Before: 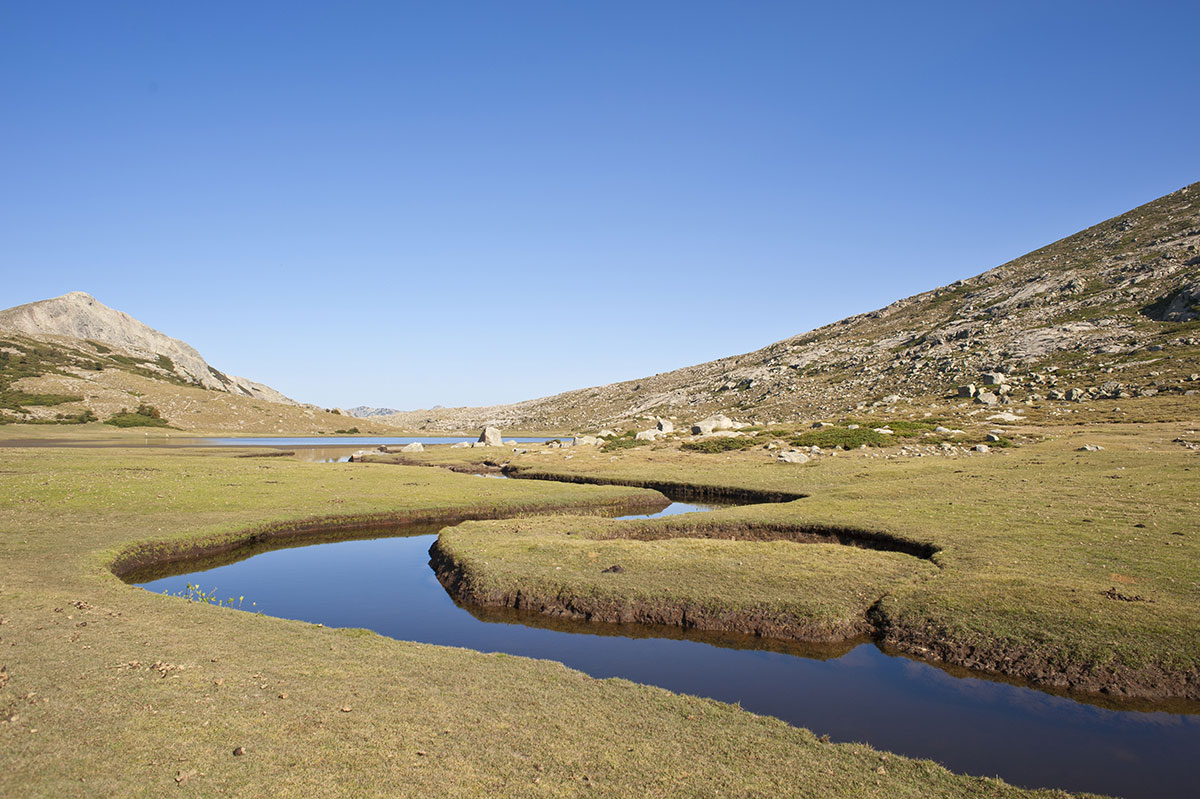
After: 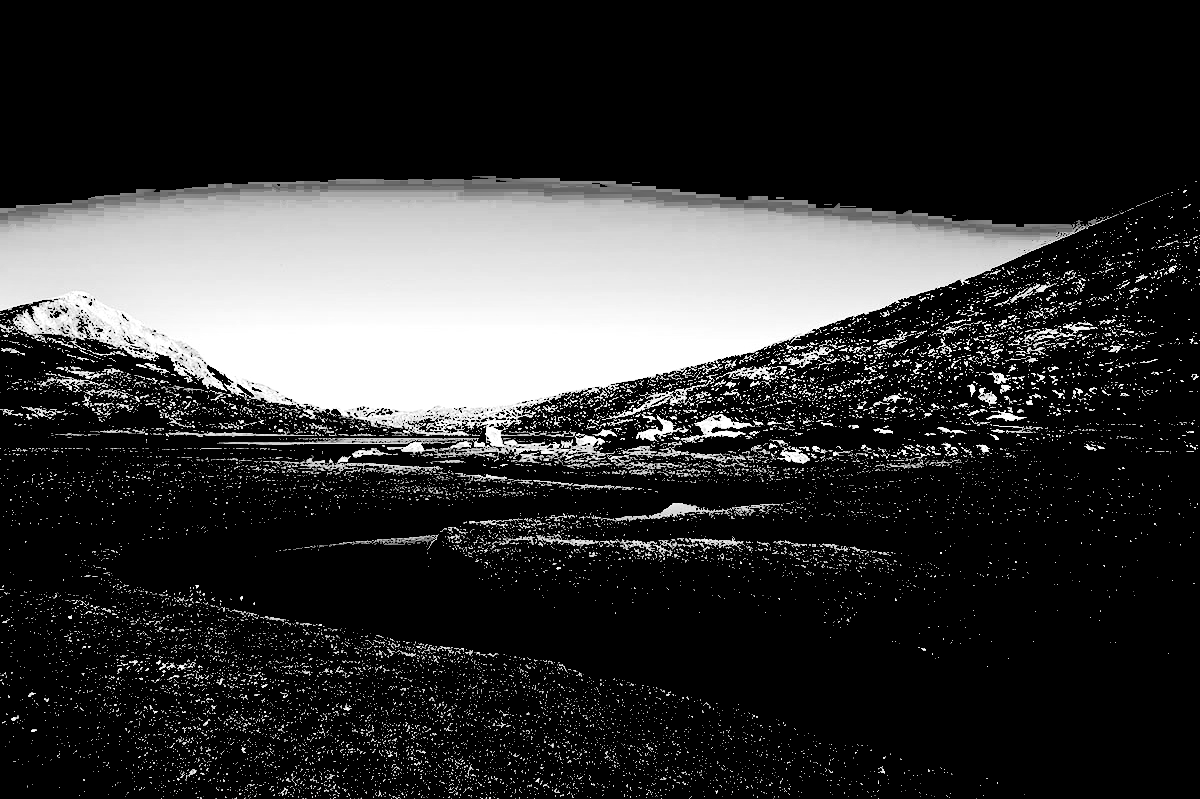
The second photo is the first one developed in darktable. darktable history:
levels: levels [0.246, 0.246, 0.506]
monochrome: a 0, b 0, size 0.5, highlights 0.57
shadows and highlights: shadows -88.03, highlights -35.45, shadows color adjustment 99.15%, highlights color adjustment 0%, soften with gaussian
exposure: black level correction -0.087
white balance: red 1.123, blue 0.83
fill light: exposure -0.73 EV, center 0.69, width 2.2
tone curve: curves: ch0 [(0, 0) (0.765, 0.349) (1, 1)], color space Lab, linked channels
